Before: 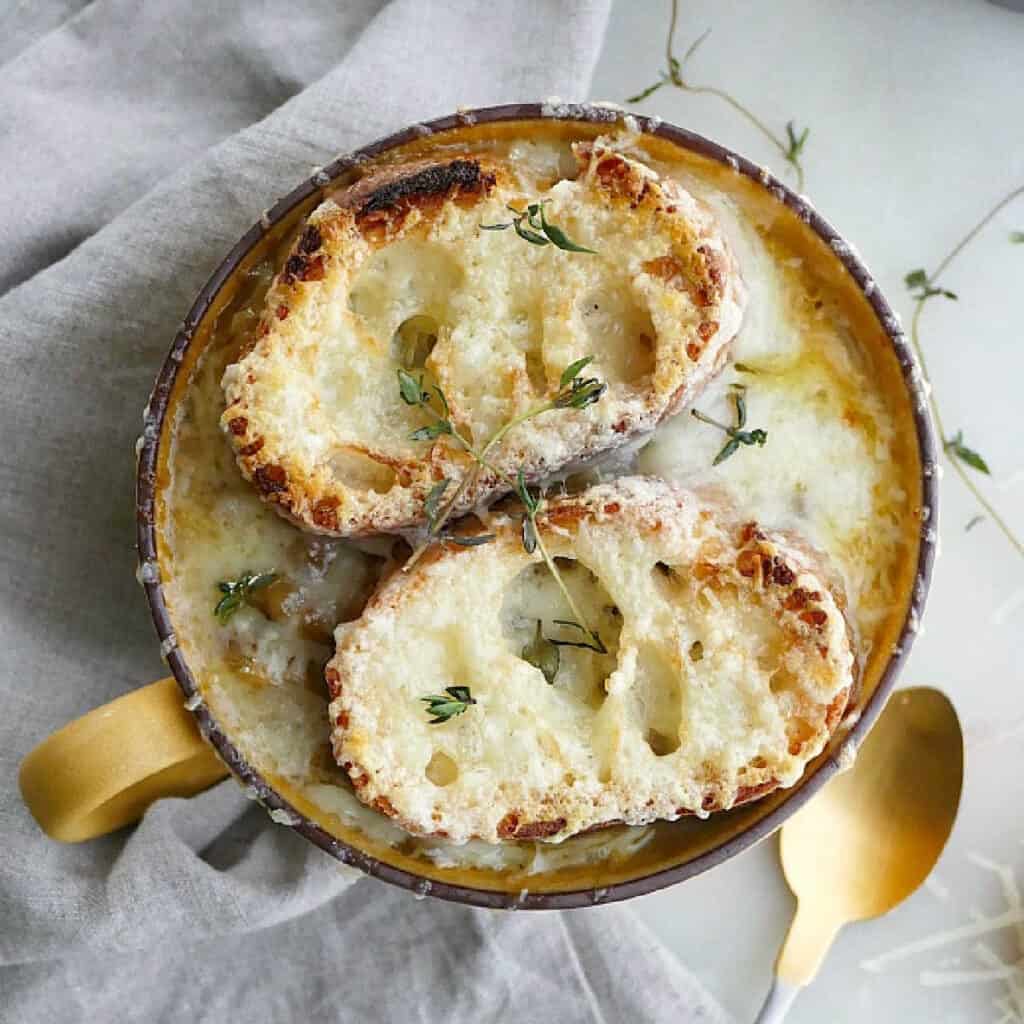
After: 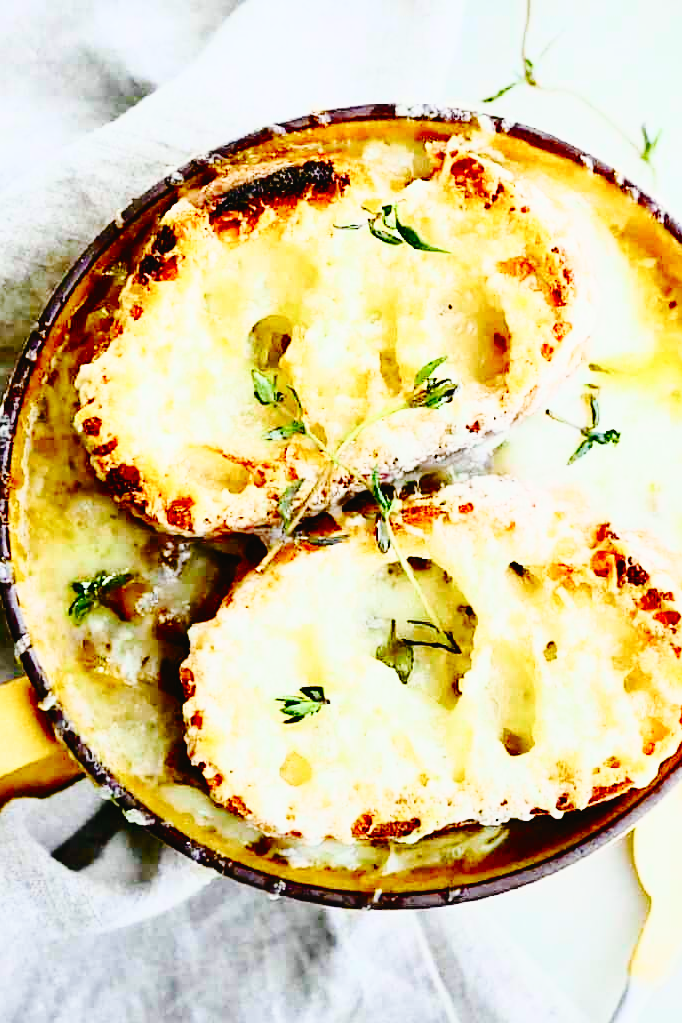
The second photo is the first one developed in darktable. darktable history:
crop and rotate: left 14.292%, right 19.041%
graduated density: rotation -180°, offset 27.42
base curve: curves: ch0 [(0, 0) (0.036, 0.01) (0.123, 0.254) (0.258, 0.504) (0.507, 0.748) (1, 1)], preserve colors none
tone curve: curves: ch0 [(0, 0.018) (0.162, 0.128) (0.434, 0.478) (0.667, 0.785) (0.819, 0.943) (1, 0.991)]; ch1 [(0, 0) (0.402, 0.36) (0.476, 0.449) (0.506, 0.505) (0.523, 0.518) (0.582, 0.586) (0.641, 0.668) (0.7, 0.741) (1, 1)]; ch2 [(0, 0) (0.416, 0.403) (0.483, 0.472) (0.503, 0.505) (0.521, 0.519) (0.547, 0.561) (0.597, 0.643) (0.699, 0.759) (0.997, 0.858)], color space Lab, independent channels
white balance: emerald 1
